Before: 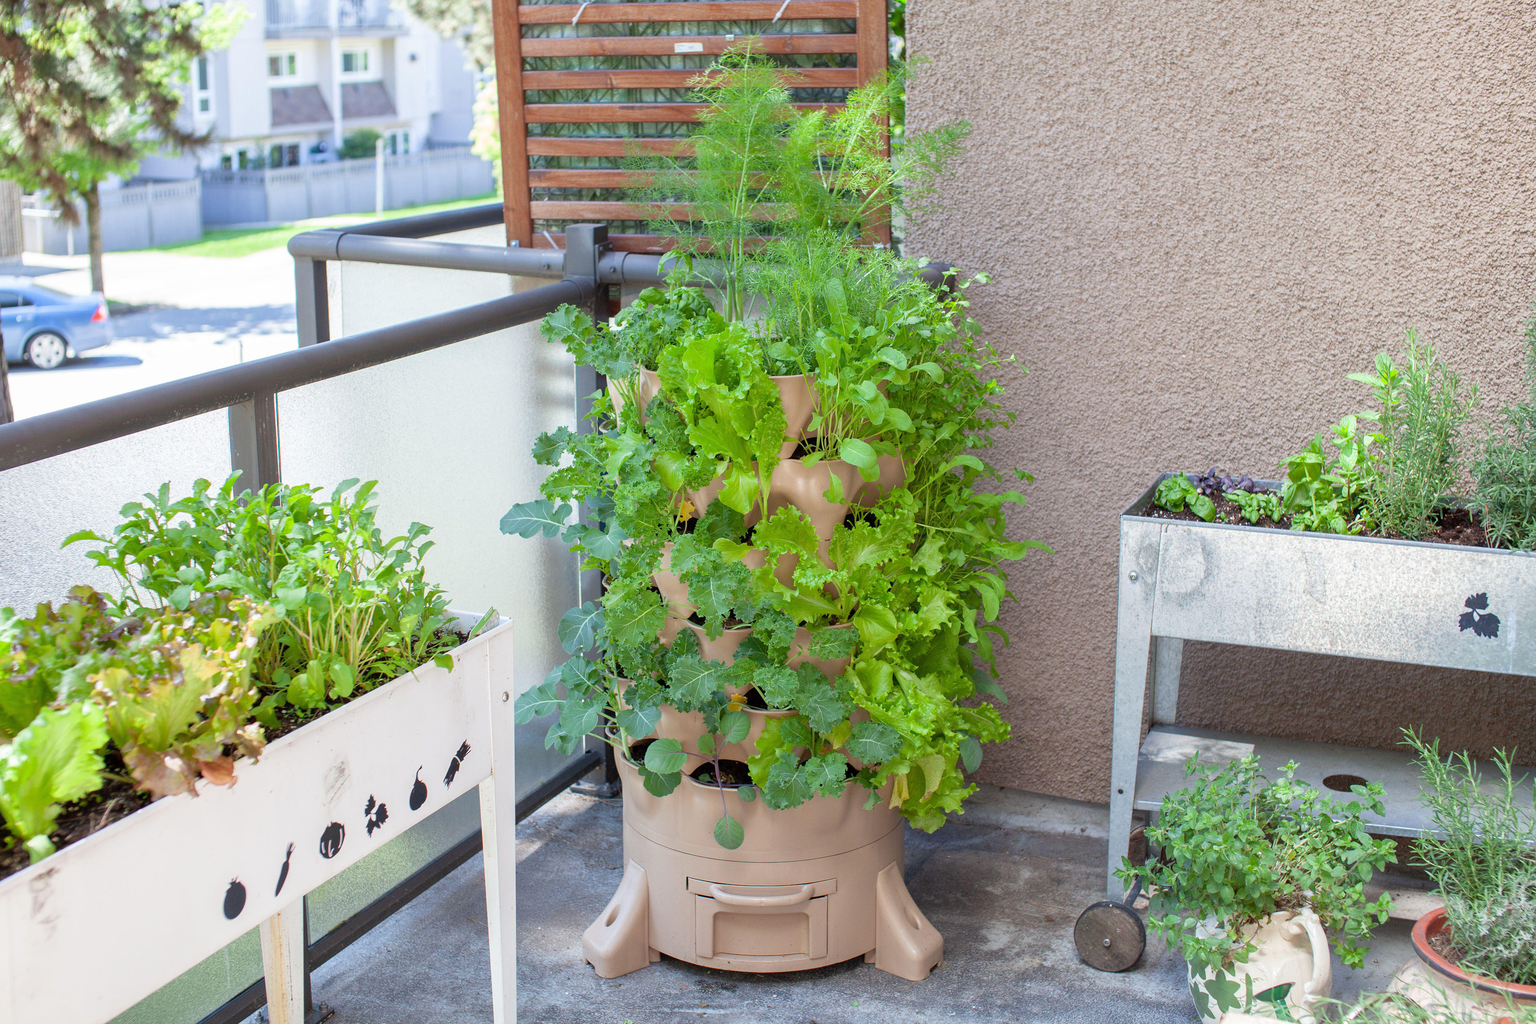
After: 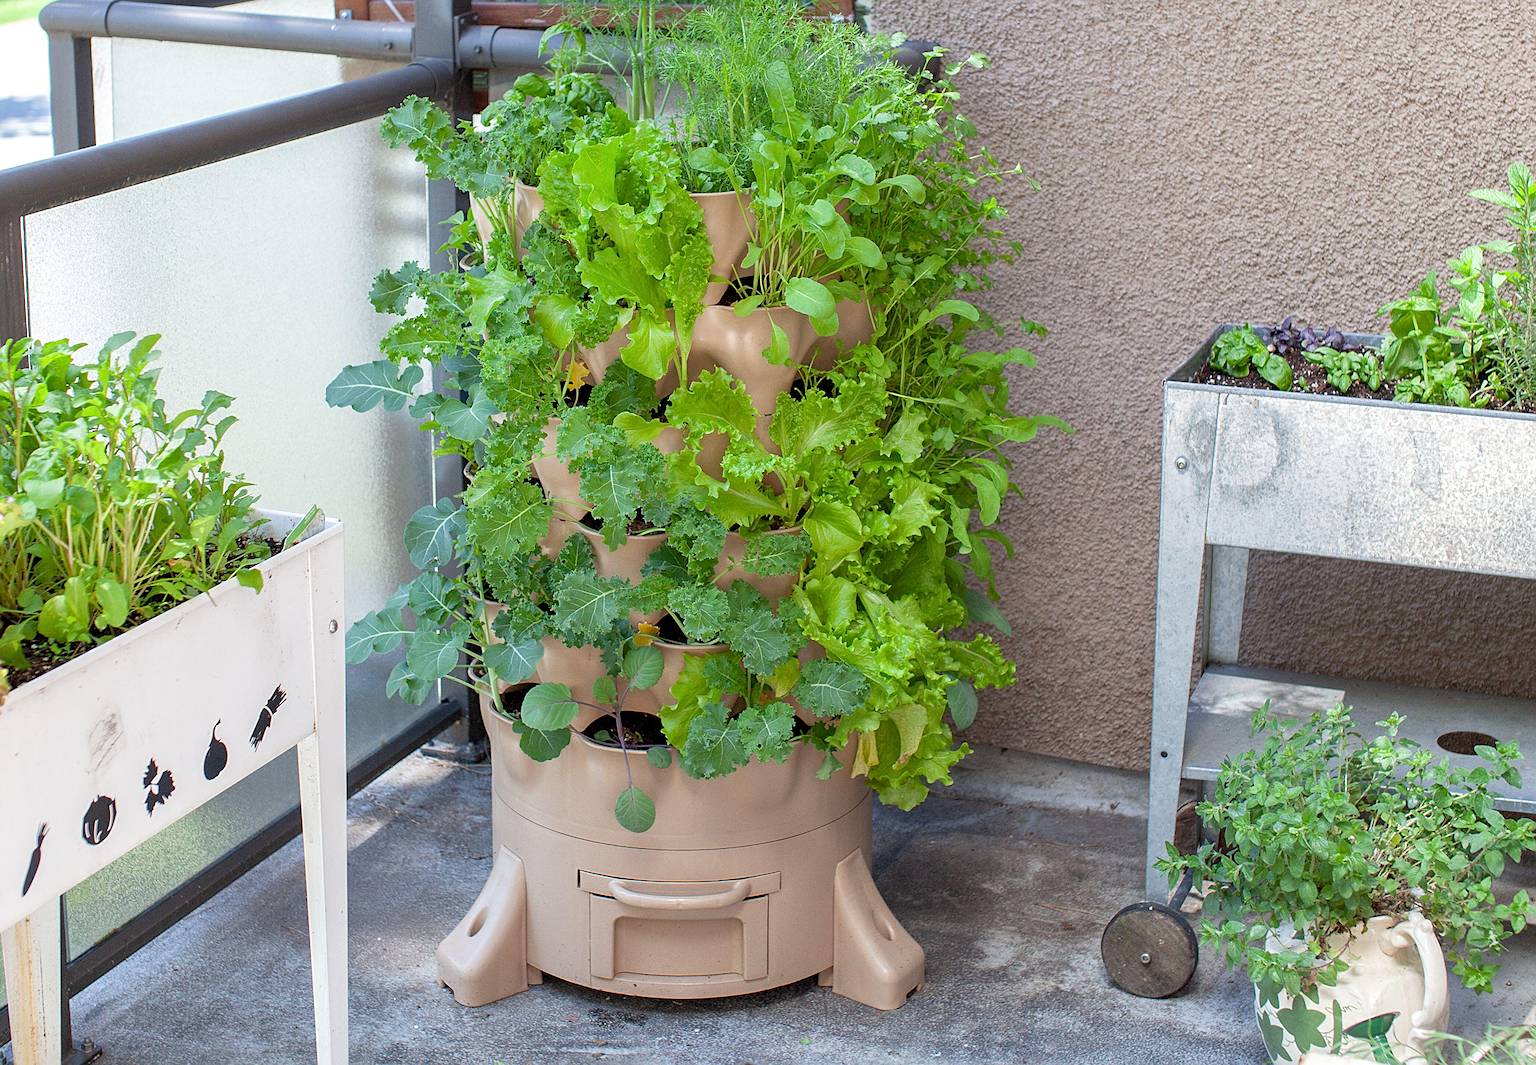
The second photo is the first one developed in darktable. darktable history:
crop: left 16.88%, top 22.795%, right 9.062%
local contrast: highlights 102%, shadows 103%, detail 119%, midtone range 0.2
sharpen: on, module defaults
